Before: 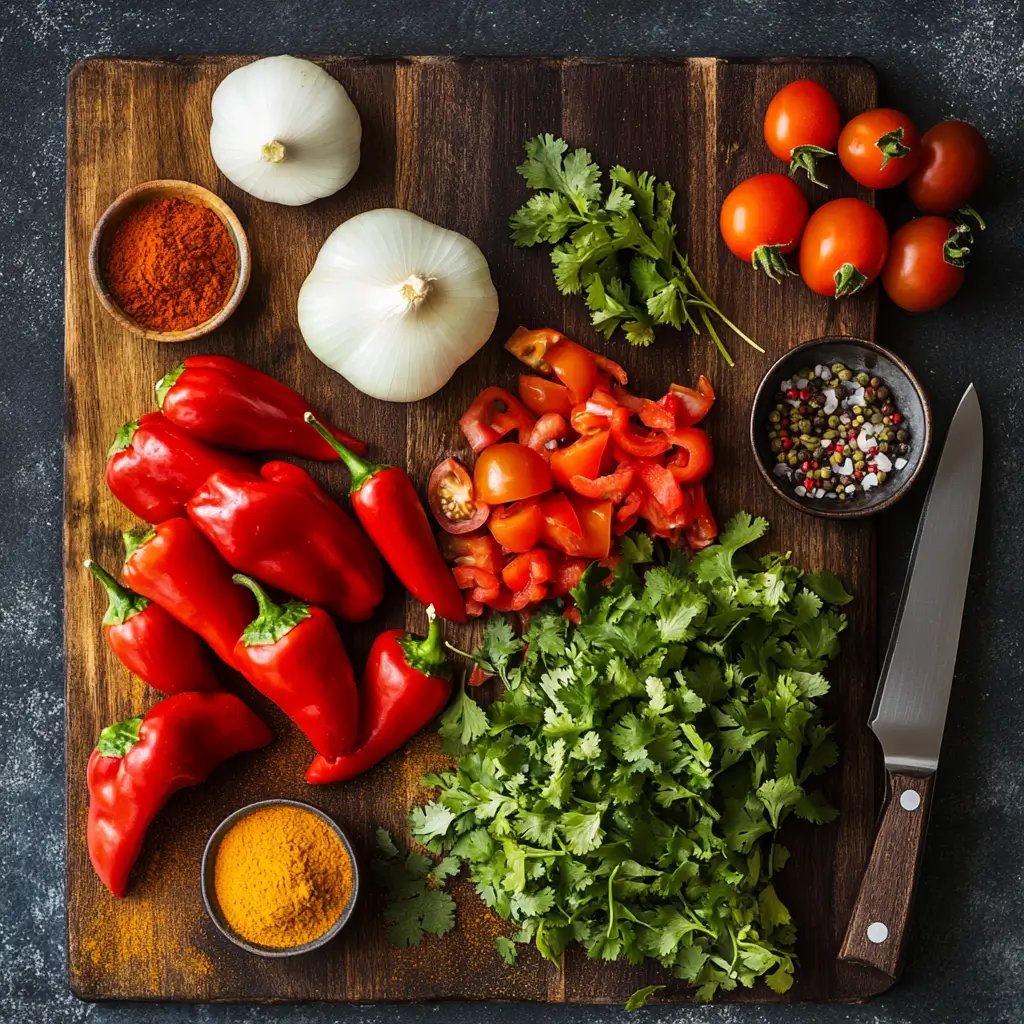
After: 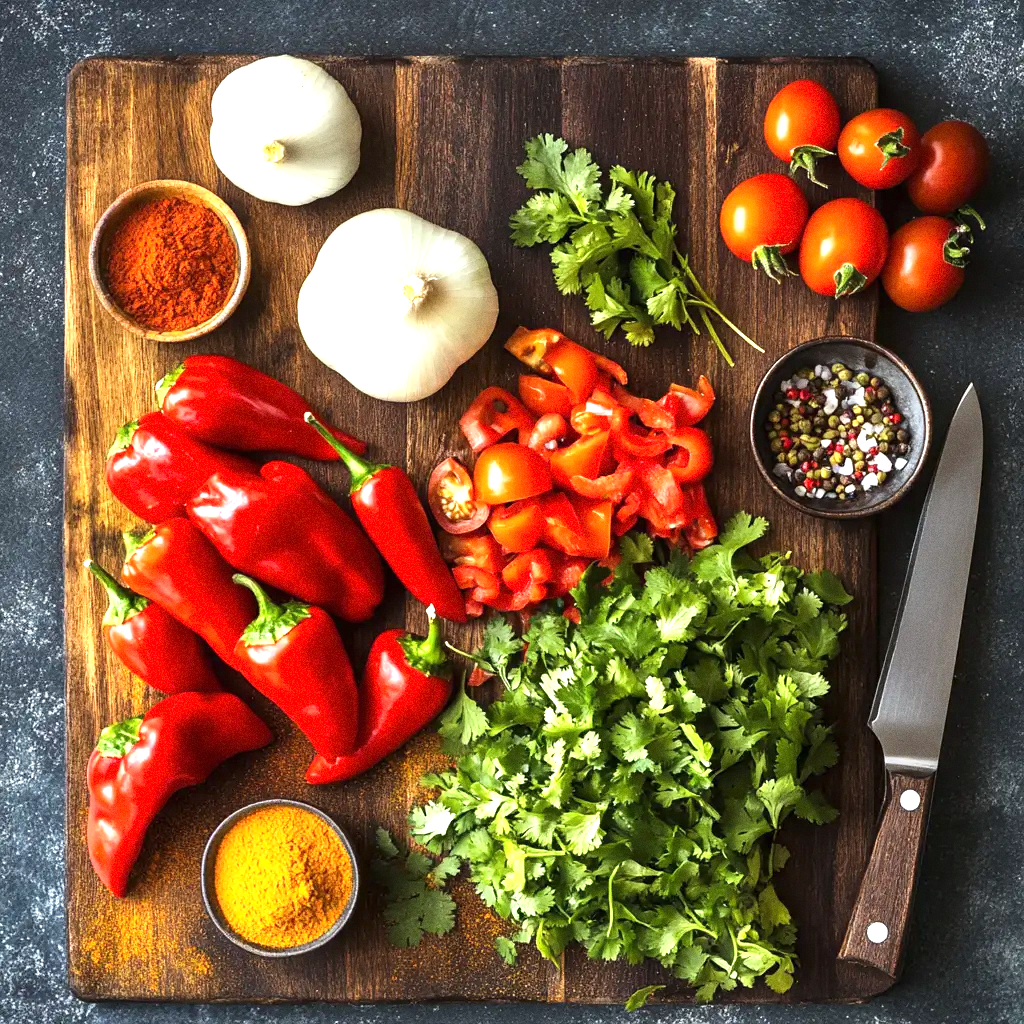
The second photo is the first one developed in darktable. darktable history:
exposure: black level correction 0, exposure 1.1 EV, compensate exposure bias true, compensate highlight preservation false
white balance: red 0.986, blue 1.01
grain: coarseness 0.47 ISO
